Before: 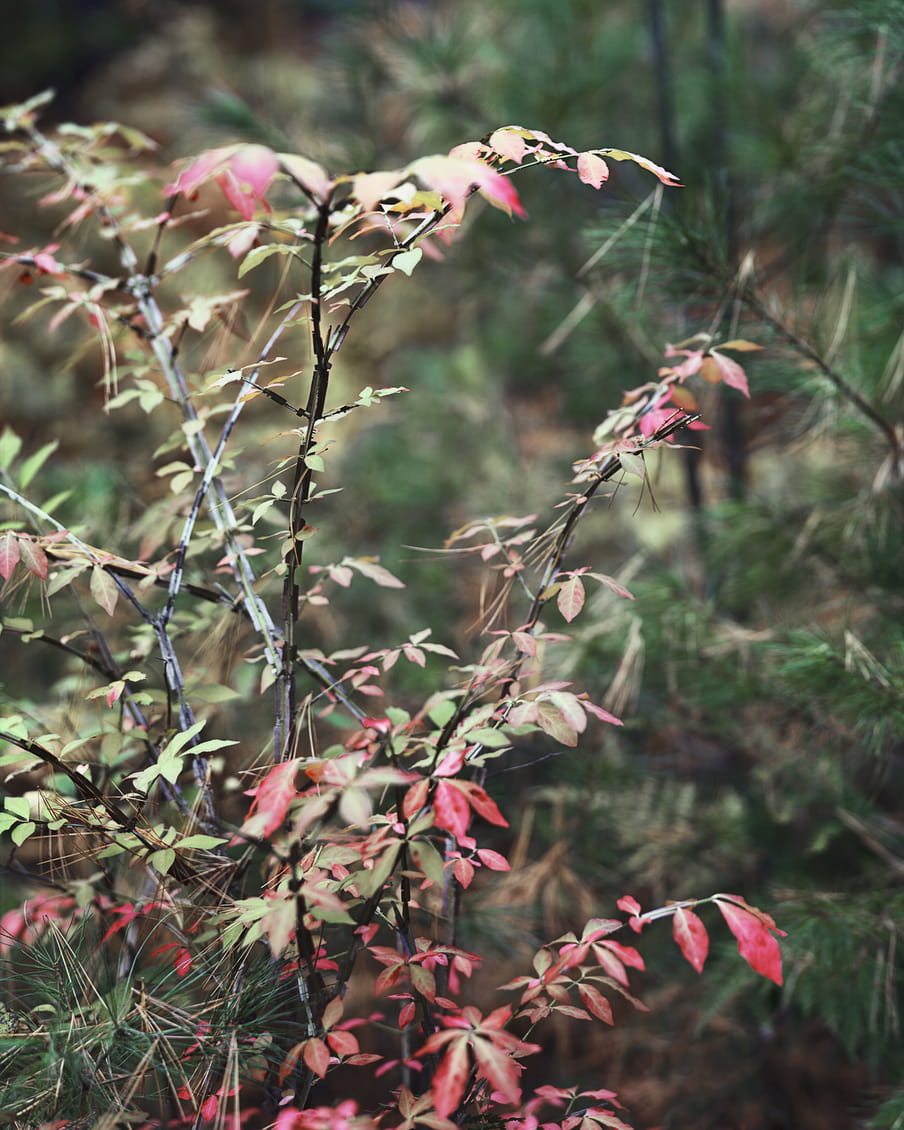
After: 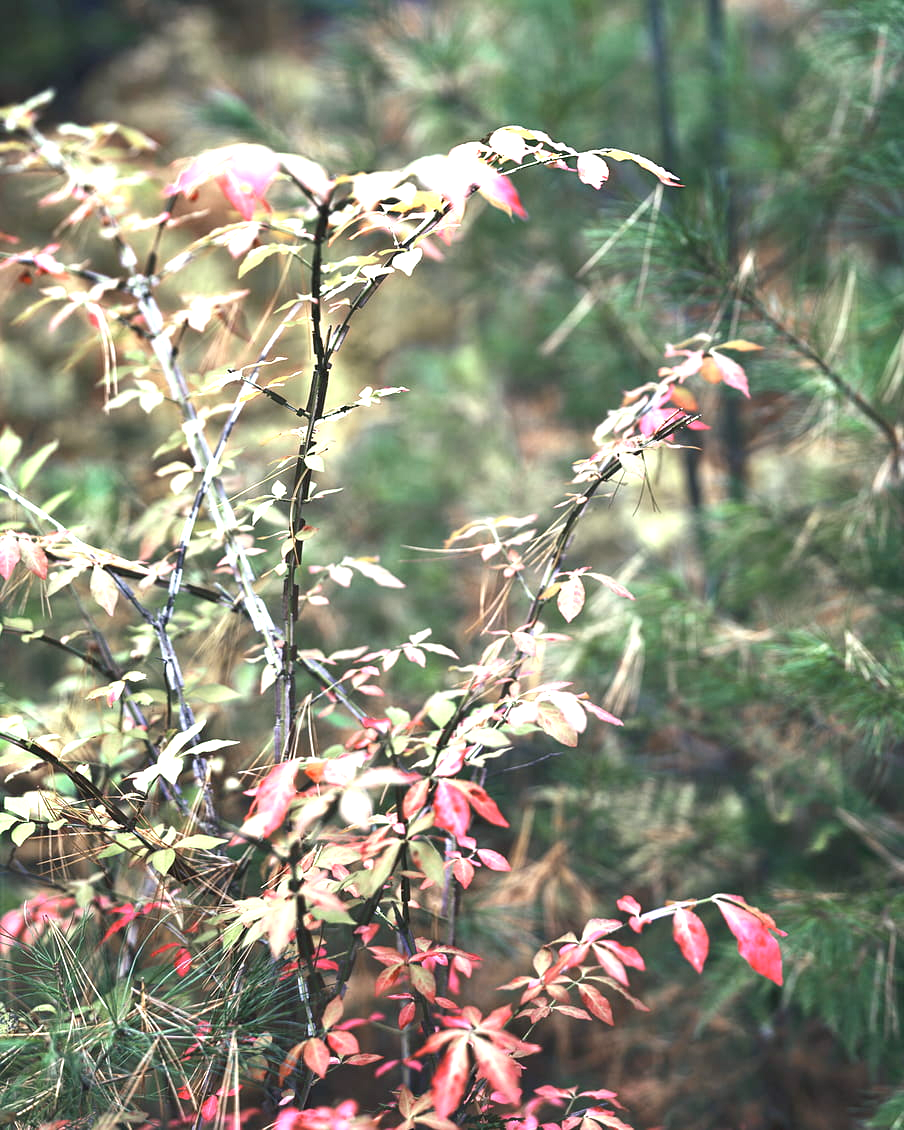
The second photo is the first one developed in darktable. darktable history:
color balance rgb: shadows lift › chroma 2.856%, shadows lift › hue 188.16°, perceptual saturation grading › global saturation -0.077%
exposure: black level correction 0, exposure 1.196 EV, compensate exposure bias true, compensate highlight preservation false
